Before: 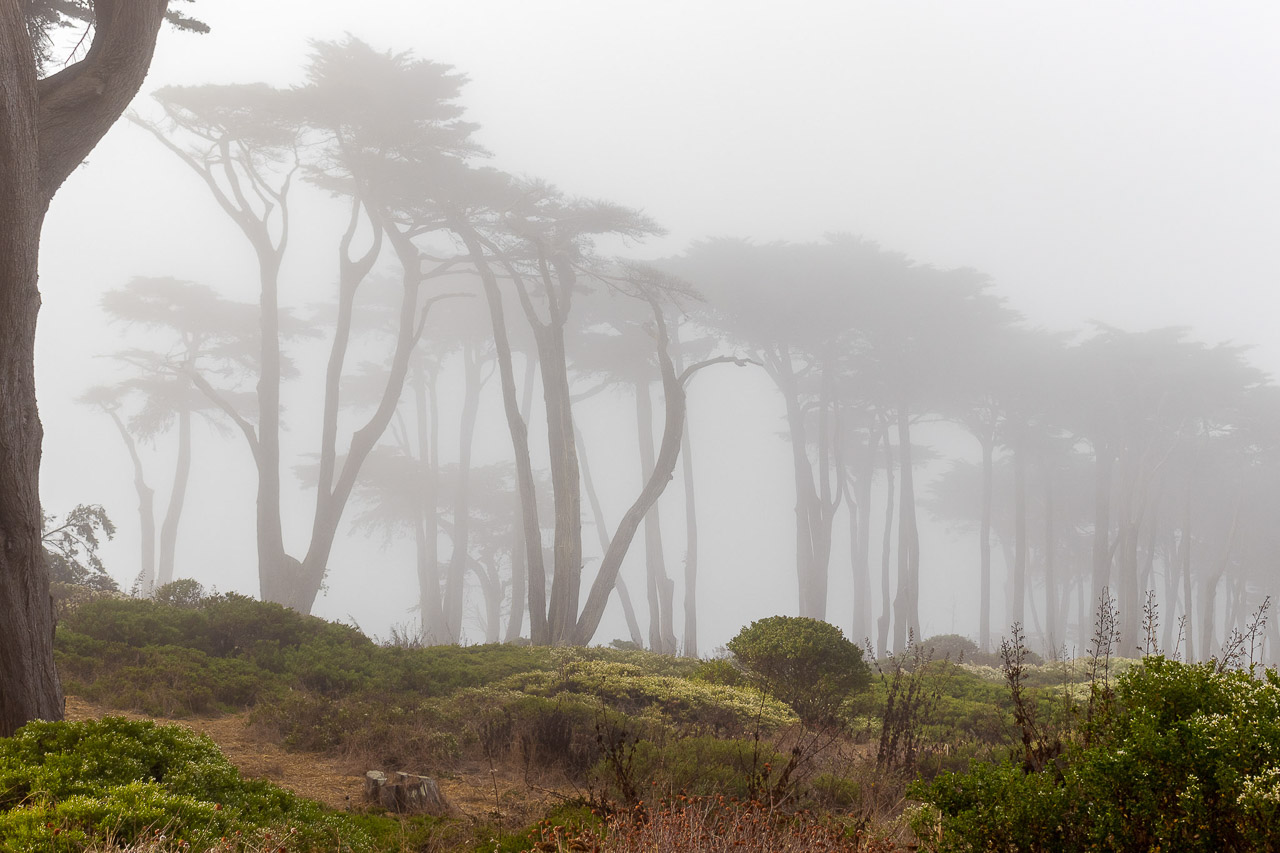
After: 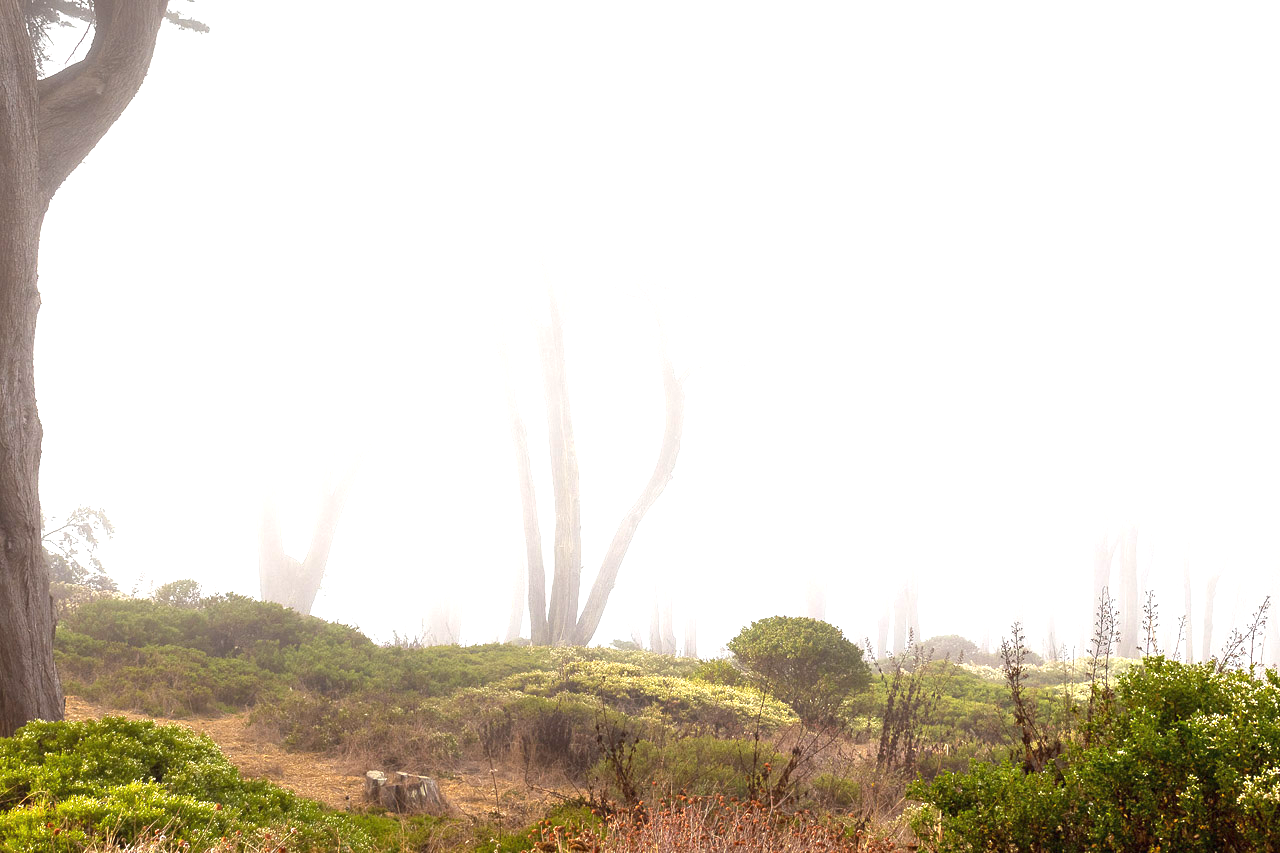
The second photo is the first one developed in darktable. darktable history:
exposure: black level correction 0, exposure 1.45 EV, compensate exposure bias true, compensate highlight preservation false
vignetting: fall-off start 97.52%, fall-off radius 100%, brightness -0.574, saturation 0, center (-0.027, 0.404), width/height ratio 1.368, unbound false
